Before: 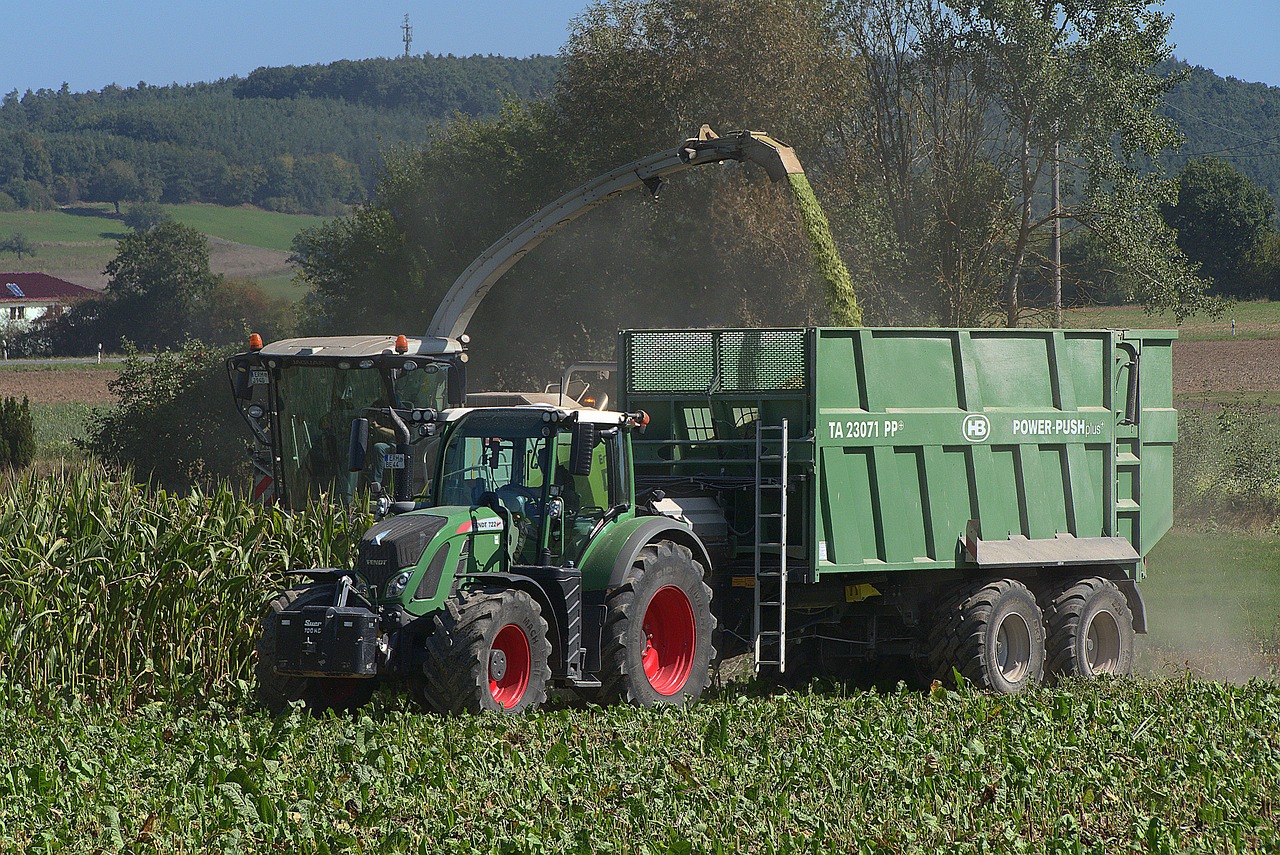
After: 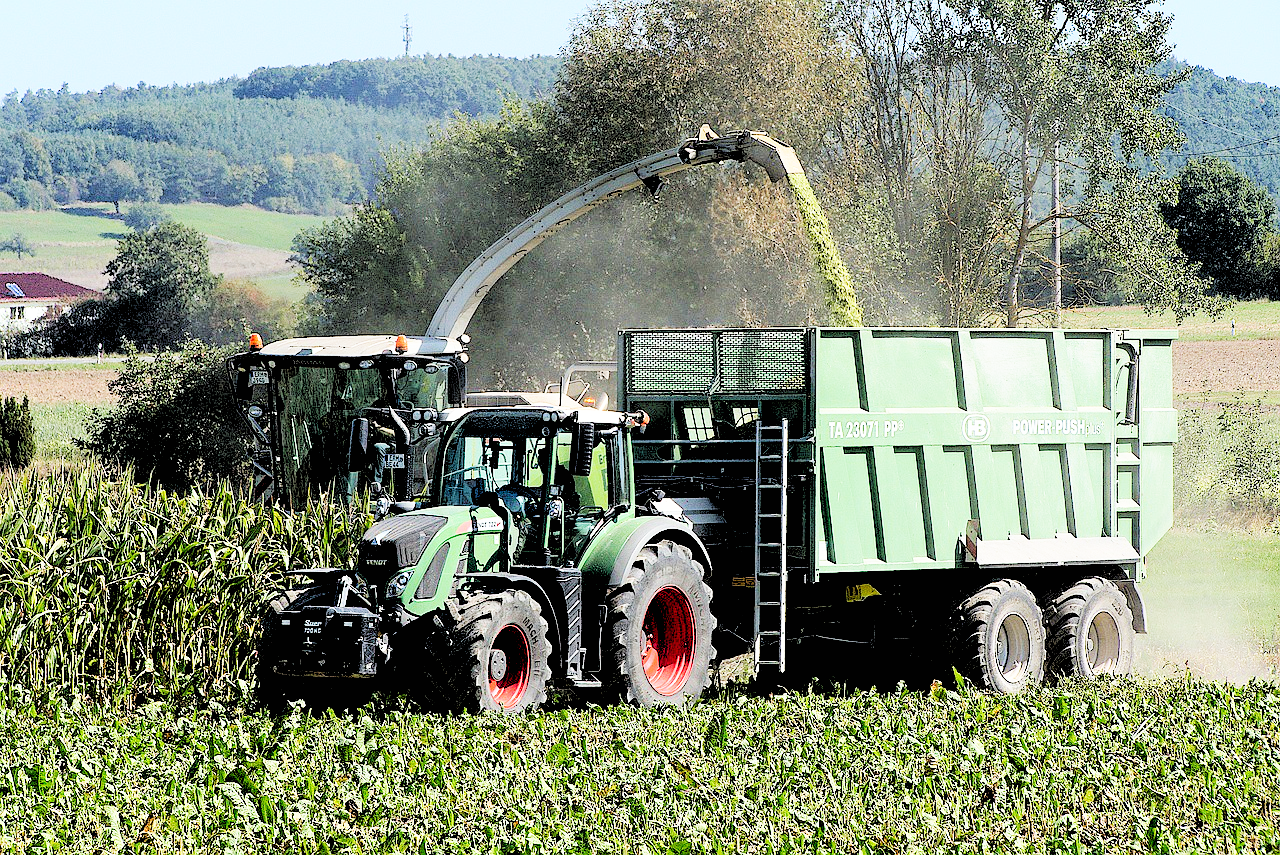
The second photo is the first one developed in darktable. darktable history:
base curve: curves: ch0 [(0, 0) (0.007, 0.004) (0.027, 0.03) (0.046, 0.07) (0.207, 0.54) (0.442, 0.872) (0.673, 0.972) (1, 1)], preserve colors none
rgb levels: levels [[0.027, 0.429, 0.996], [0, 0.5, 1], [0, 0.5, 1]]
